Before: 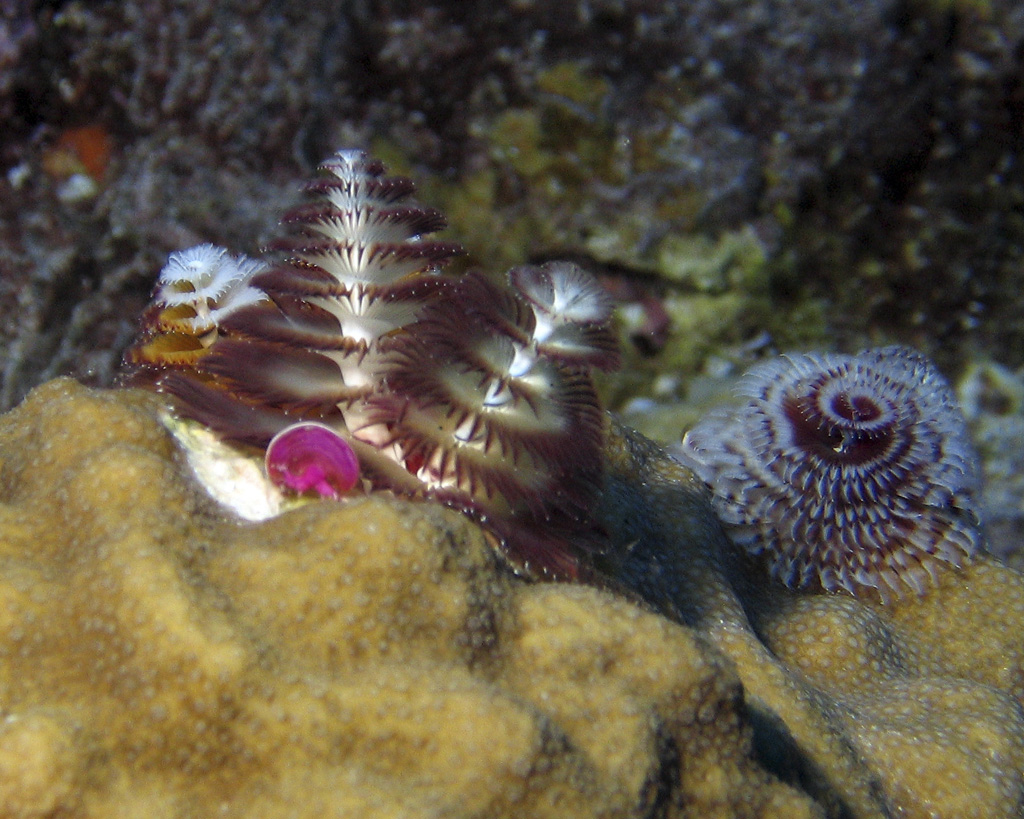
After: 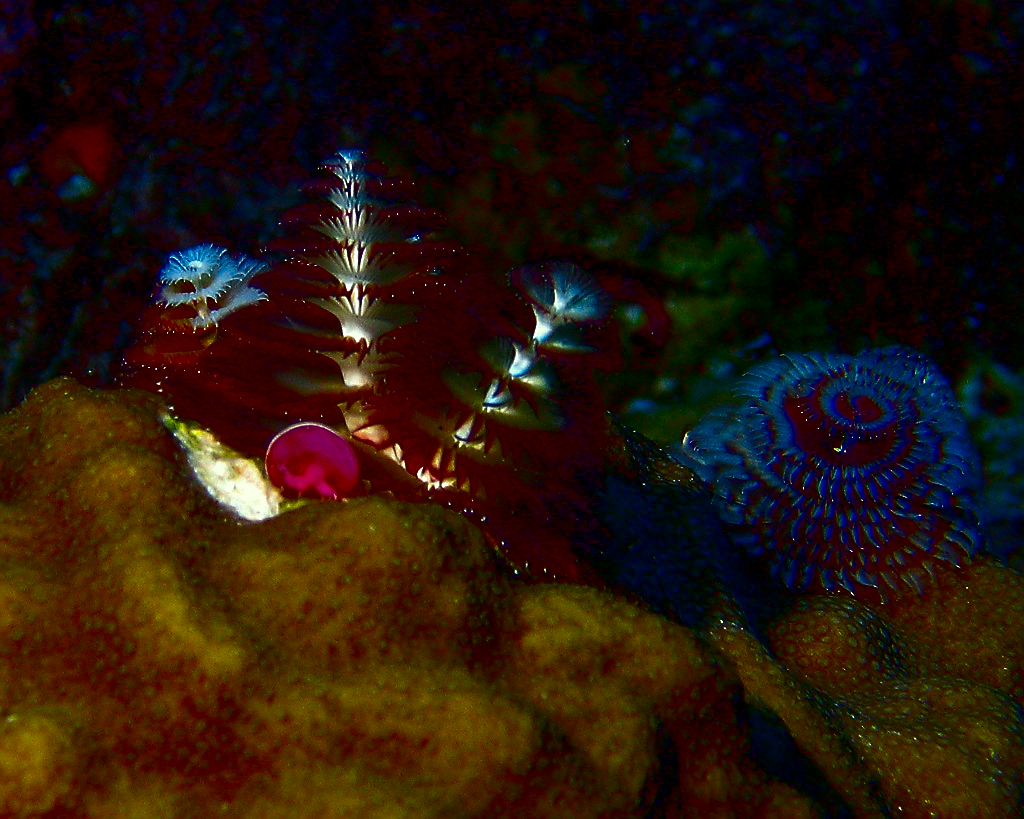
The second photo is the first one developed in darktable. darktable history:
color correction: highlights a* -5.71, highlights b* 10.68
sharpen: radius 1.417, amount 1.24, threshold 0.849
contrast brightness saturation: brightness -0.995, saturation 0.995
